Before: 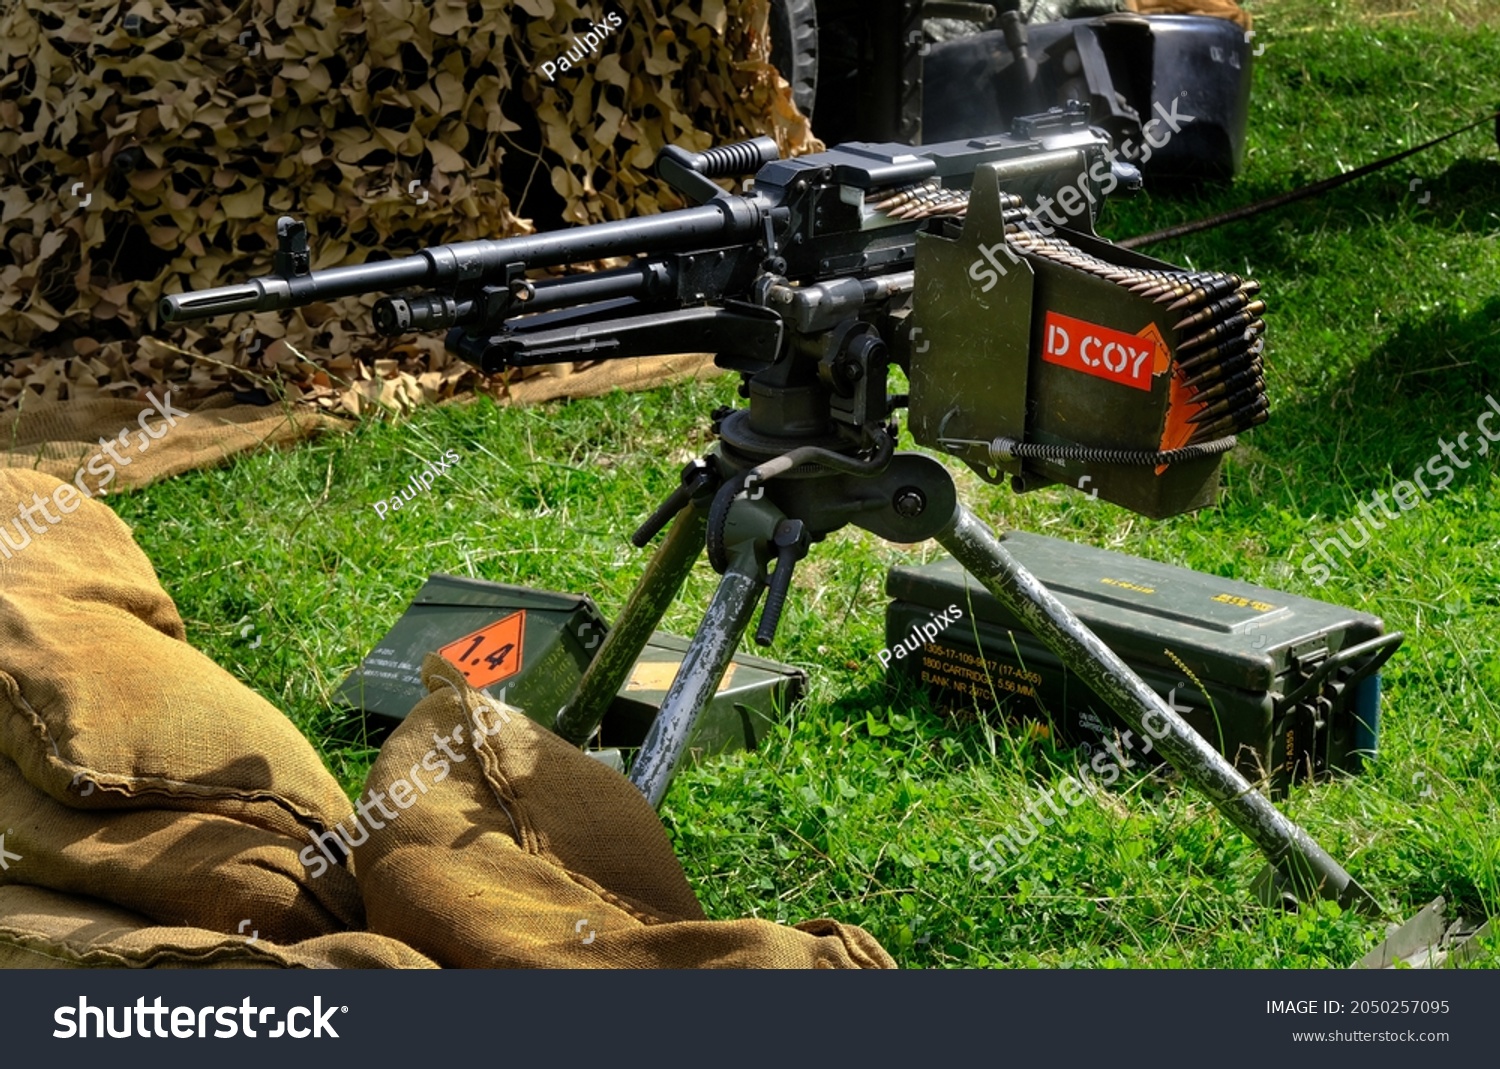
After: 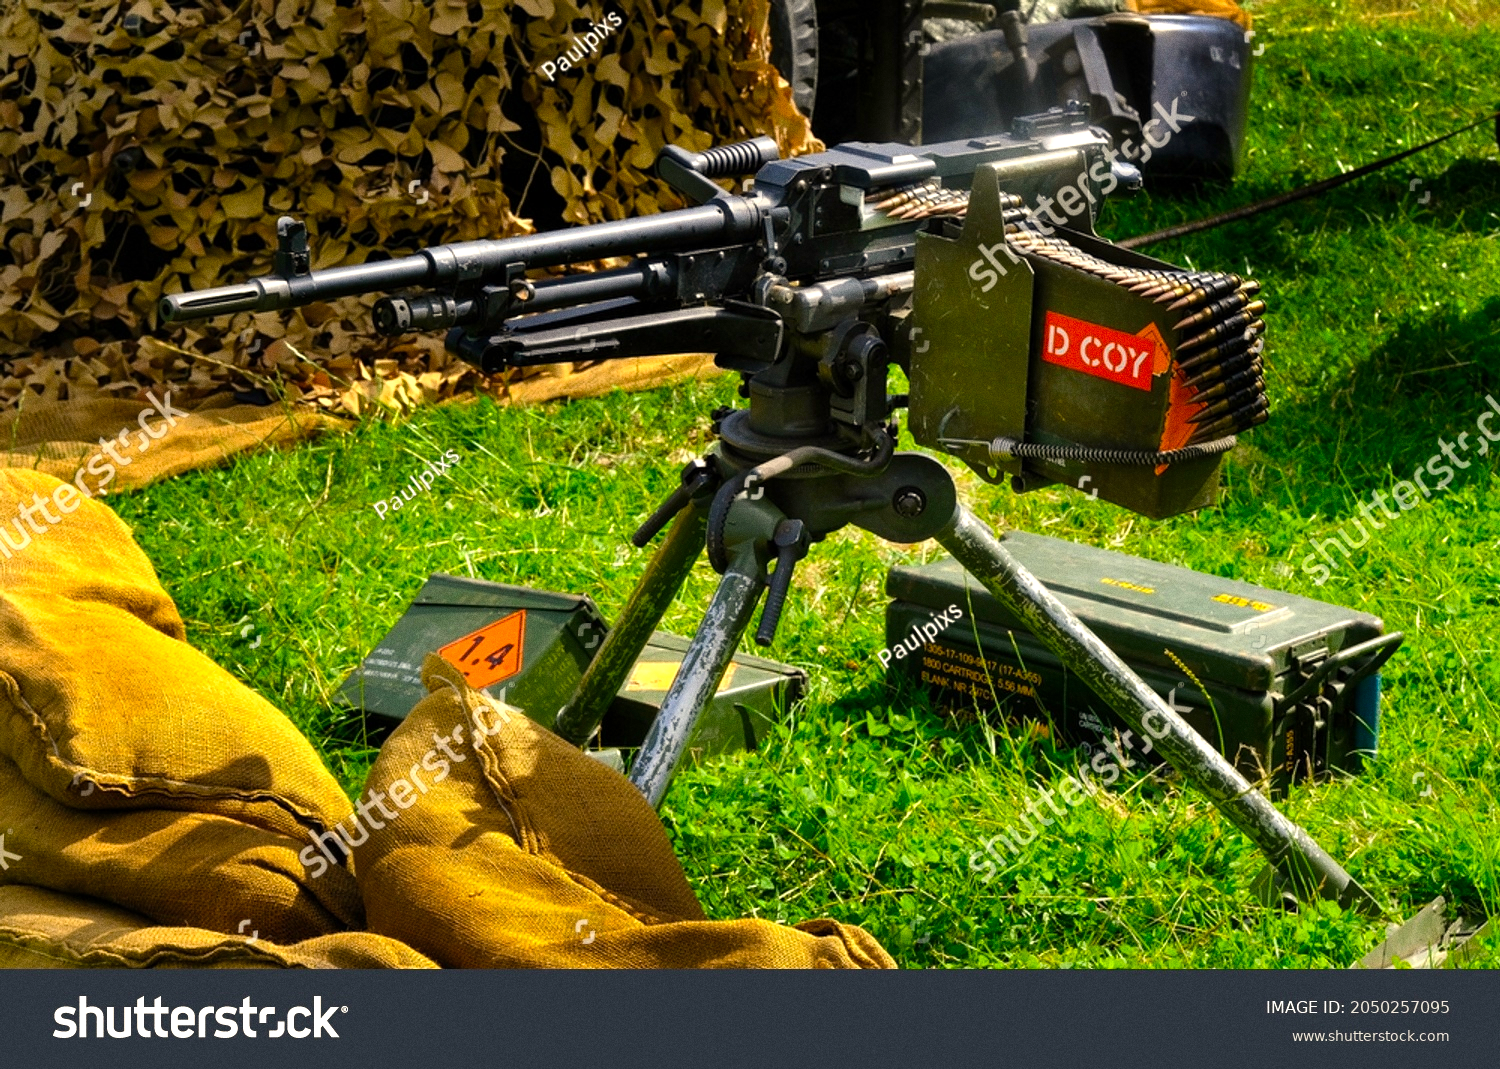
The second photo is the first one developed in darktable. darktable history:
grain: coarseness 0.09 ISO
exposure: exposure 0.426 EV, compensate highlight preservation false
white balance: red 1.045, blue 0.932
color balance rgb: perceptual saturation grading › global saturation 30%, global vibrance 20%
